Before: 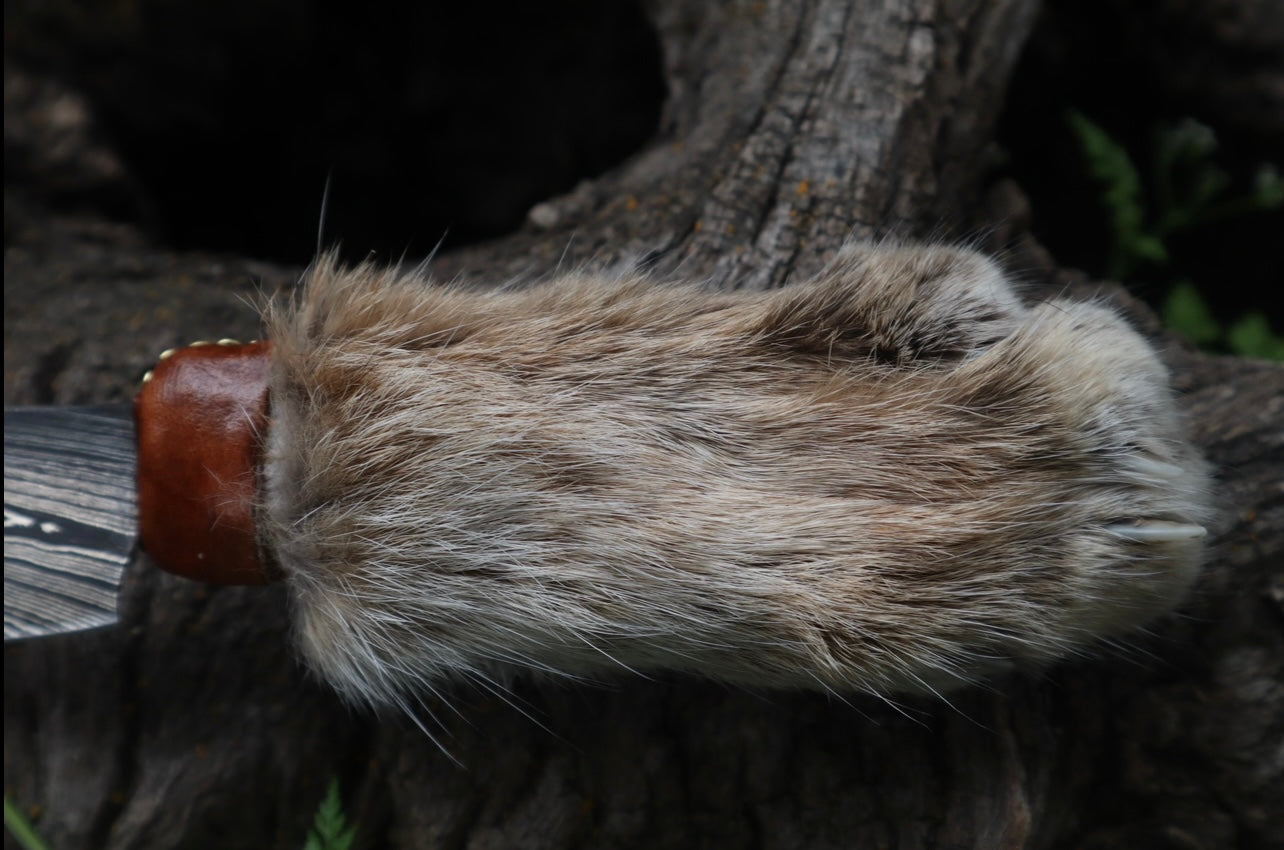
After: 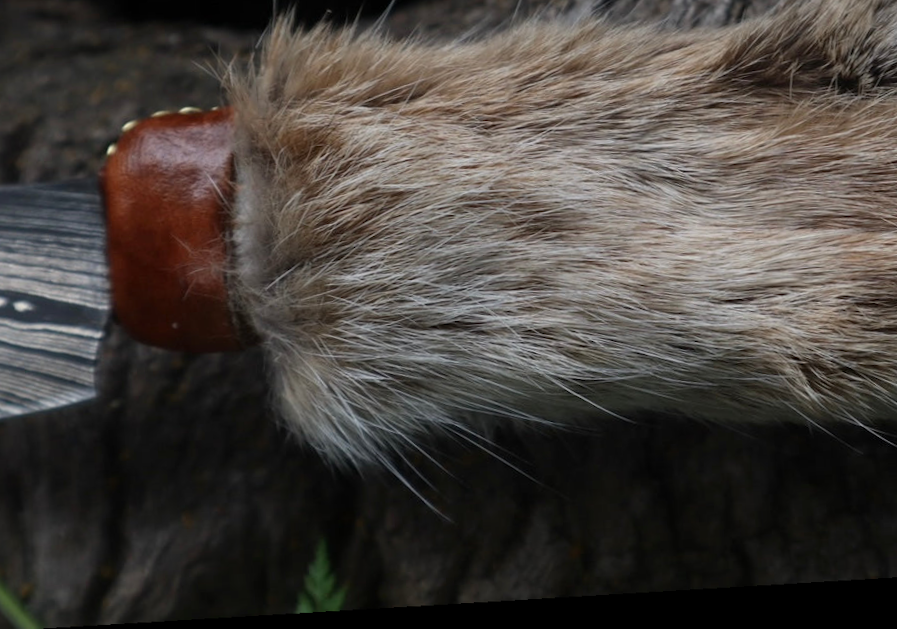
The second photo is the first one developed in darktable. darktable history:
rotate and perspective: rotation -4.25°, automatic cropping off
crop and rotate: angle -0.82°, left 3.85%, top 31.828%, right 27.992%
